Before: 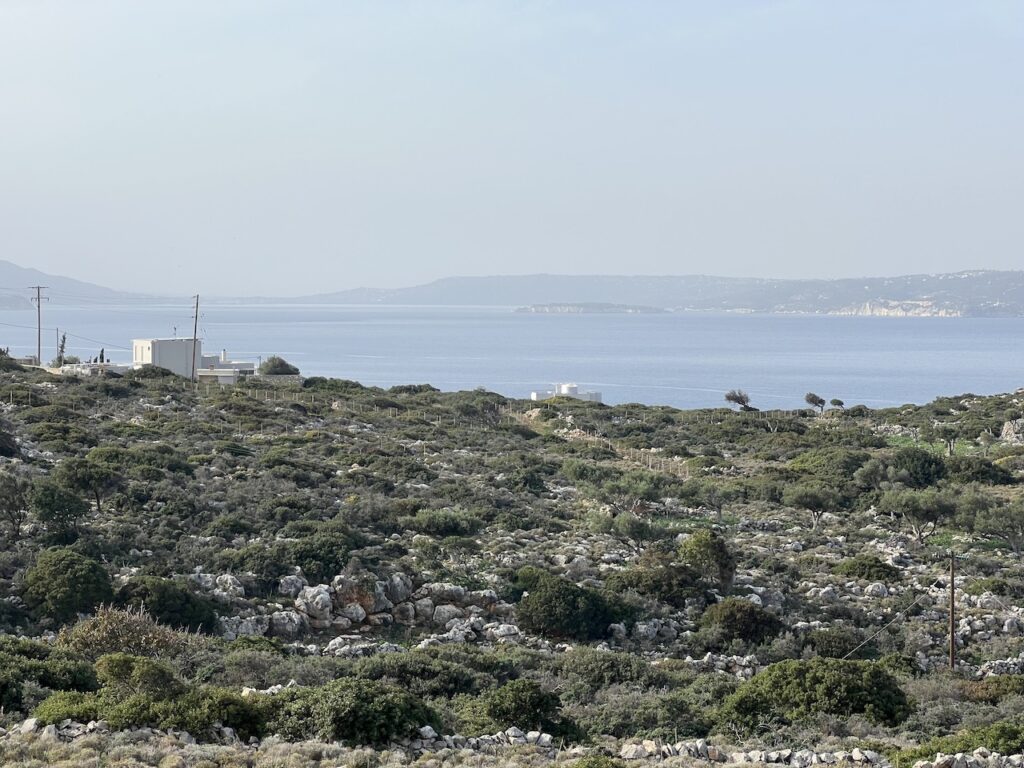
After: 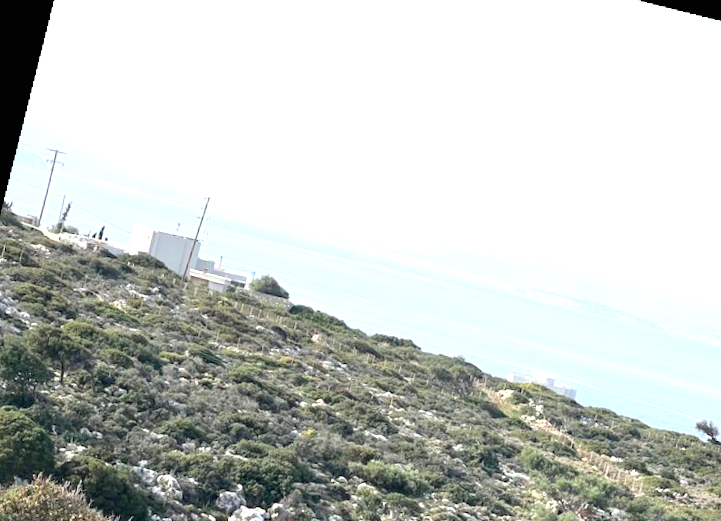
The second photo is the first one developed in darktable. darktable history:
rotate and perspective: rotation 9.12°, automatic cropping off
crop and rotate: angle -4.99°, left 2.122%, top 6.945%, right 27.566%, bottom 30.519%
exposure: black level correction 0, exposure 1.1 EV, compensate exposure bias true, compensate highlight preservation false
